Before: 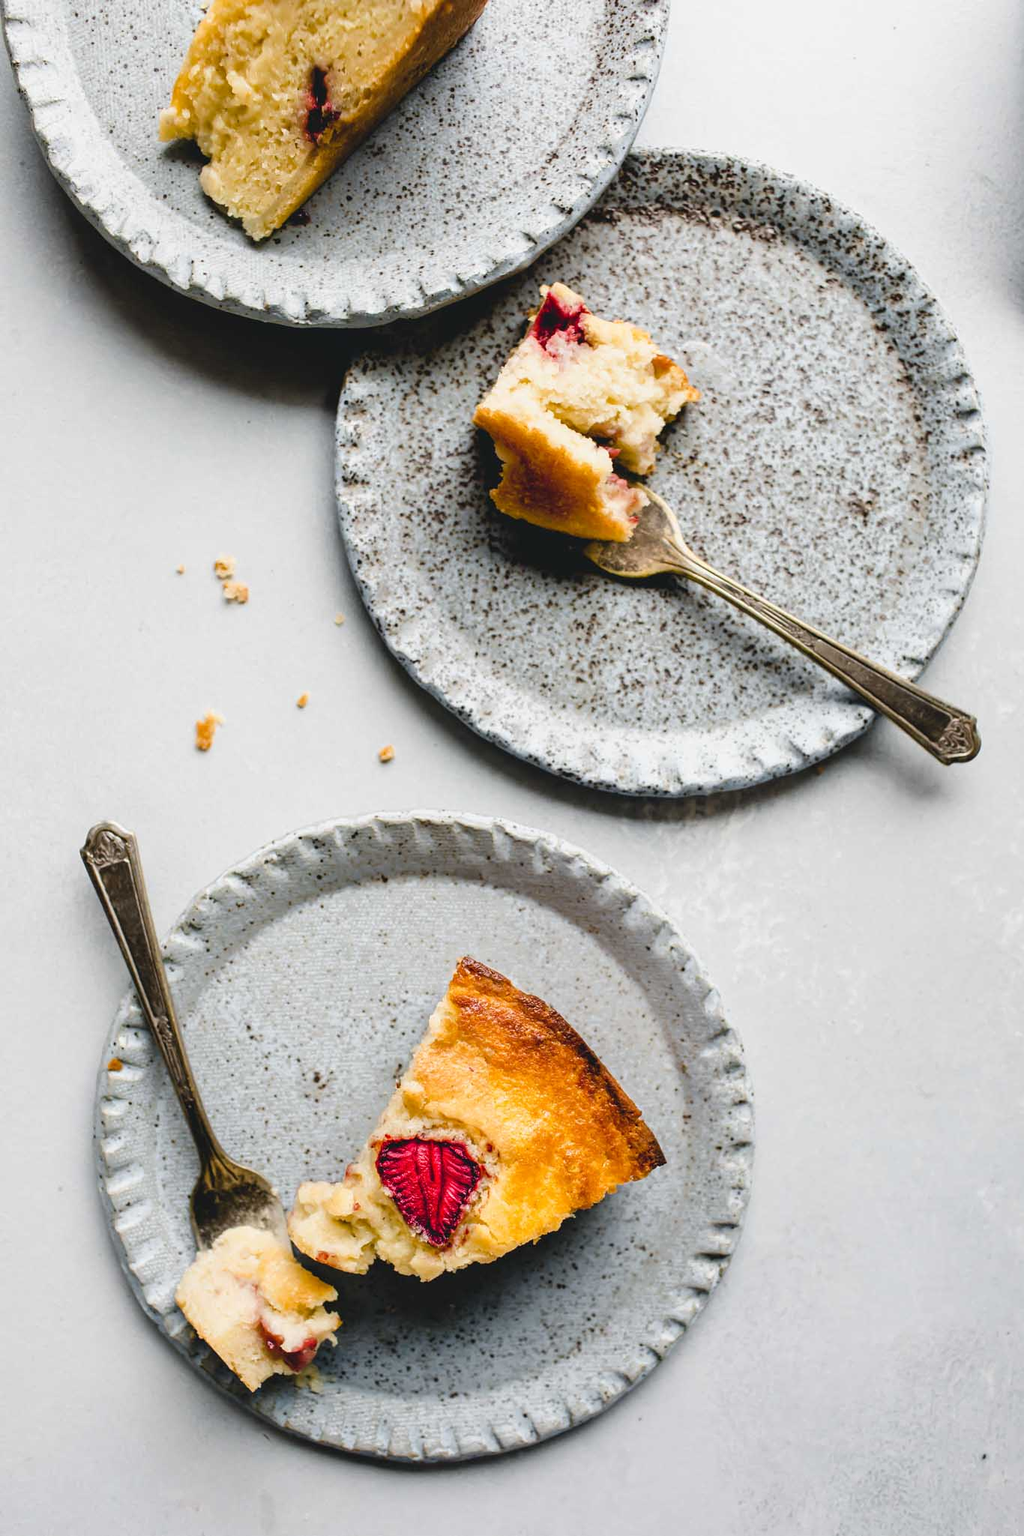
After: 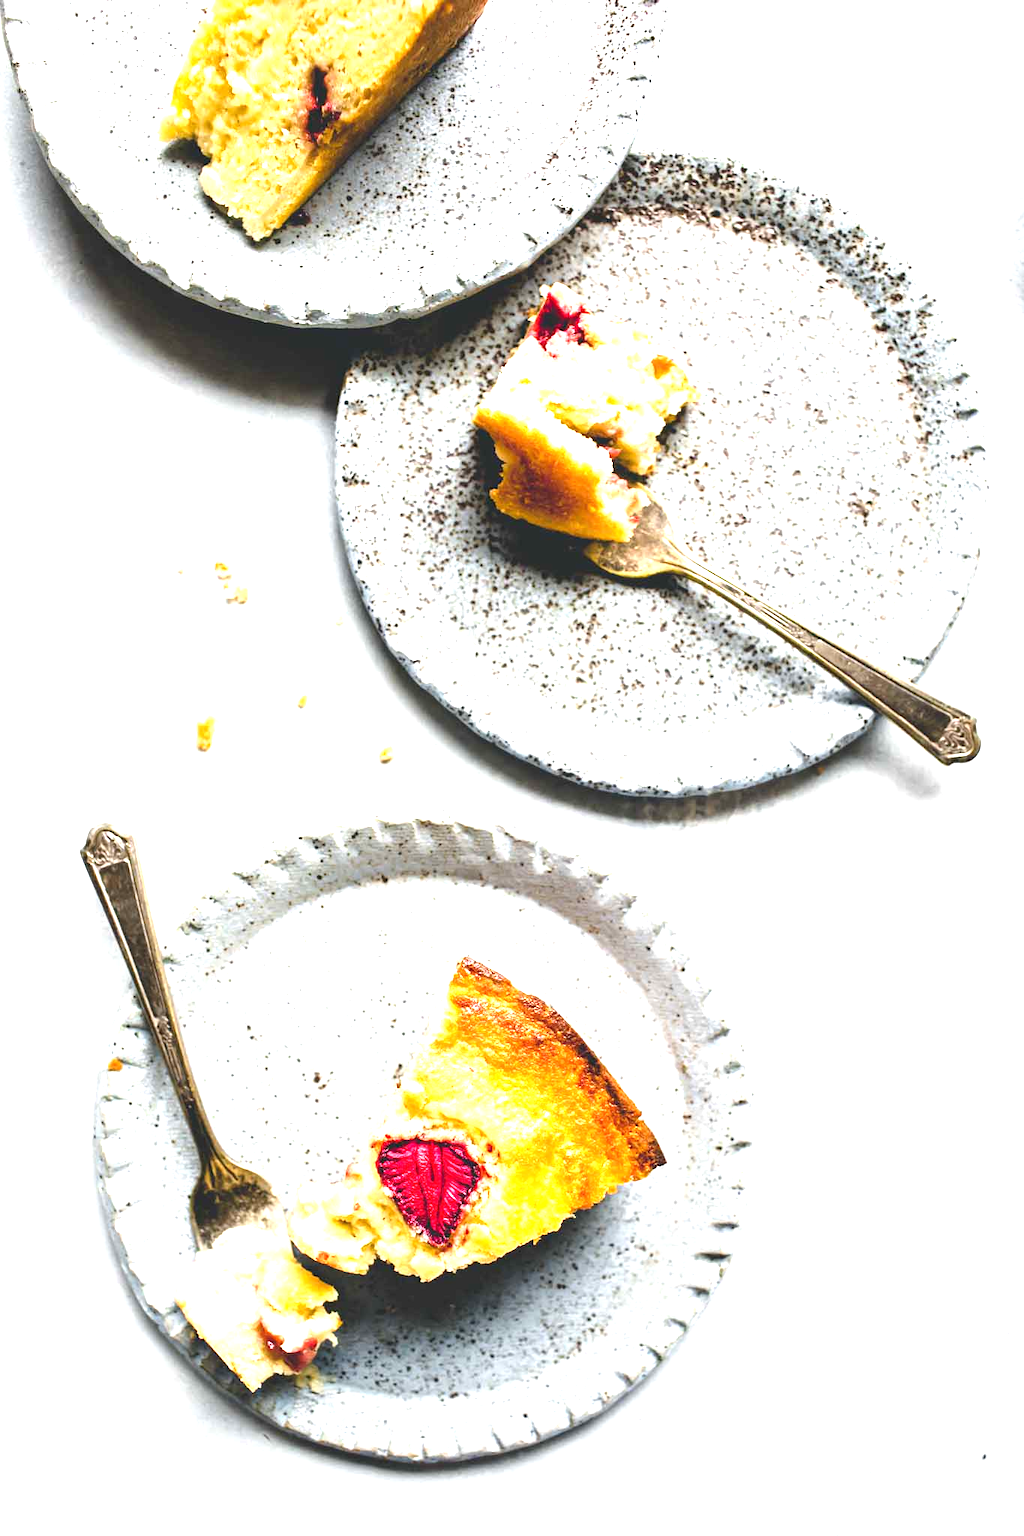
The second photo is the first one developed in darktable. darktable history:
exposure: black level correction 0, exposure 1.463 EV, compensate highlight preservation false
